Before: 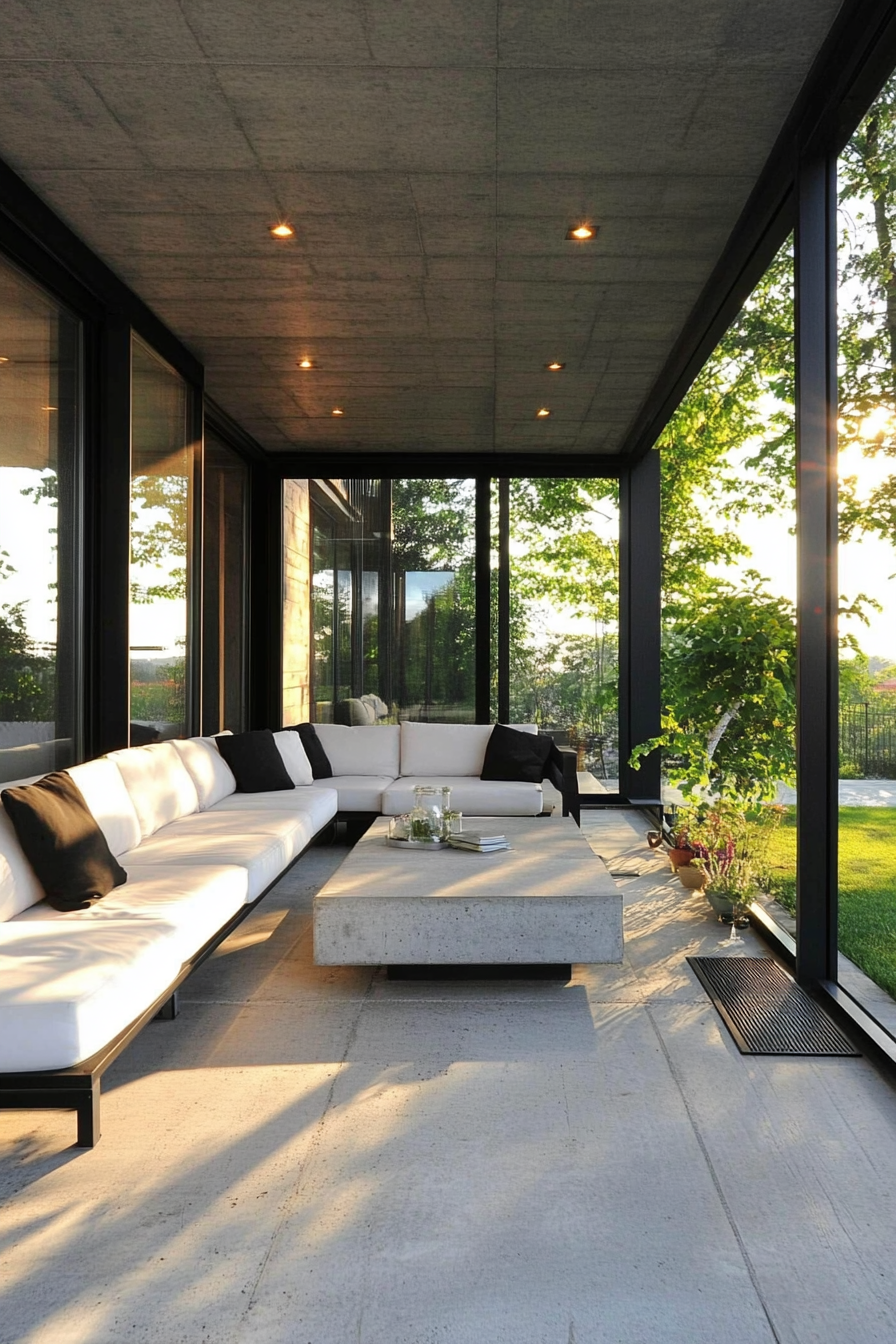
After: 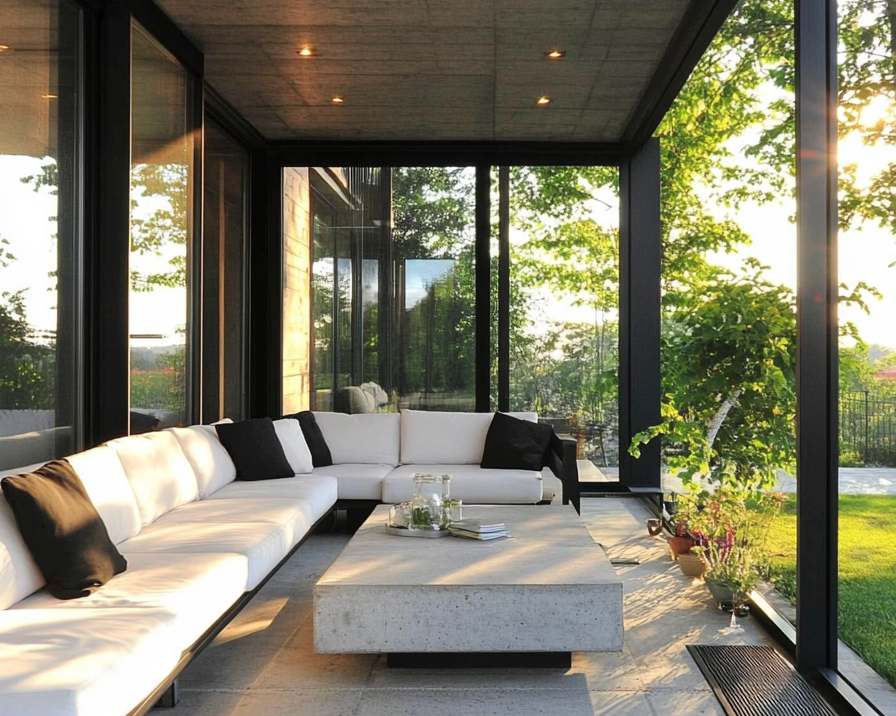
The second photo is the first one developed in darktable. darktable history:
crop and rotate: top 23.245%, bottom 23.456%
contrast brightness saturation: contrast 0.05, brightness 0.06, saturation 0.01
